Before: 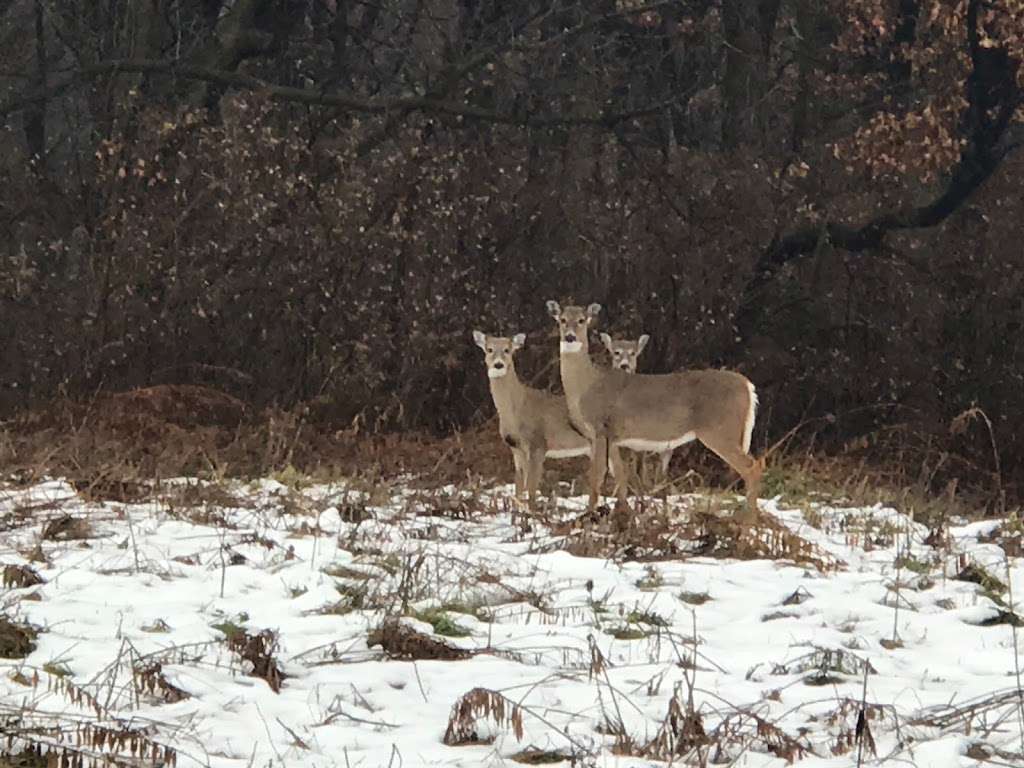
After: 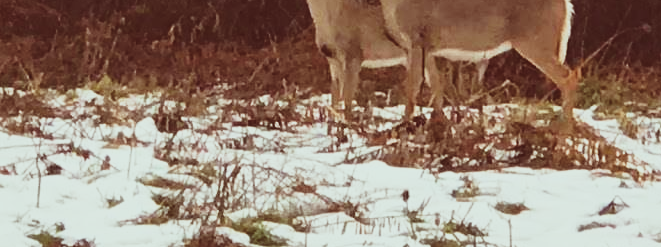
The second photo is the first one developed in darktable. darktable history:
crop: left 18.023%, top 50.829%, right 17.346%, bottom 16.905%
shadows and highlights: shadows 25.7, highlights -25.37
sharpen: radius 5.272, amount 0.312, threshold 26.202
exposure: black level correction -0.034, exposure -0.498 EV, compensate highlight preservation false
color zones: mix 41.35%
tone curve: curves: ch0 [(0, 0.023) (0.132, 0.075) (0.256, 0.2) (0.463, 0.494) (0.699, 0.816) (0.813, 0.898) (1, 0.943)]; ch1 [(0, 0) (0.32, 0.306) (0.441, 0.41) (0.476, 0.466) (0.498, 0.5) (0.518, 0.519) (0.546, 0.571) (0.604, 0.651) (0.733, 0.817) (1, 1)]; ch2 [(0, 0) (0.312, 0.313) (0.431, 0.425) (0.483, 0.477) (0.503, 0.503) (0.526, 0.507) (0.564, 0.575) (0.614, 0.695) (0.713, 0.767) (0.985, 0.966)], preserve colors none
color correction: highlights a* -7.17, highlights b* -0.217, shadows a* 20.88, shadows b* 12.06
